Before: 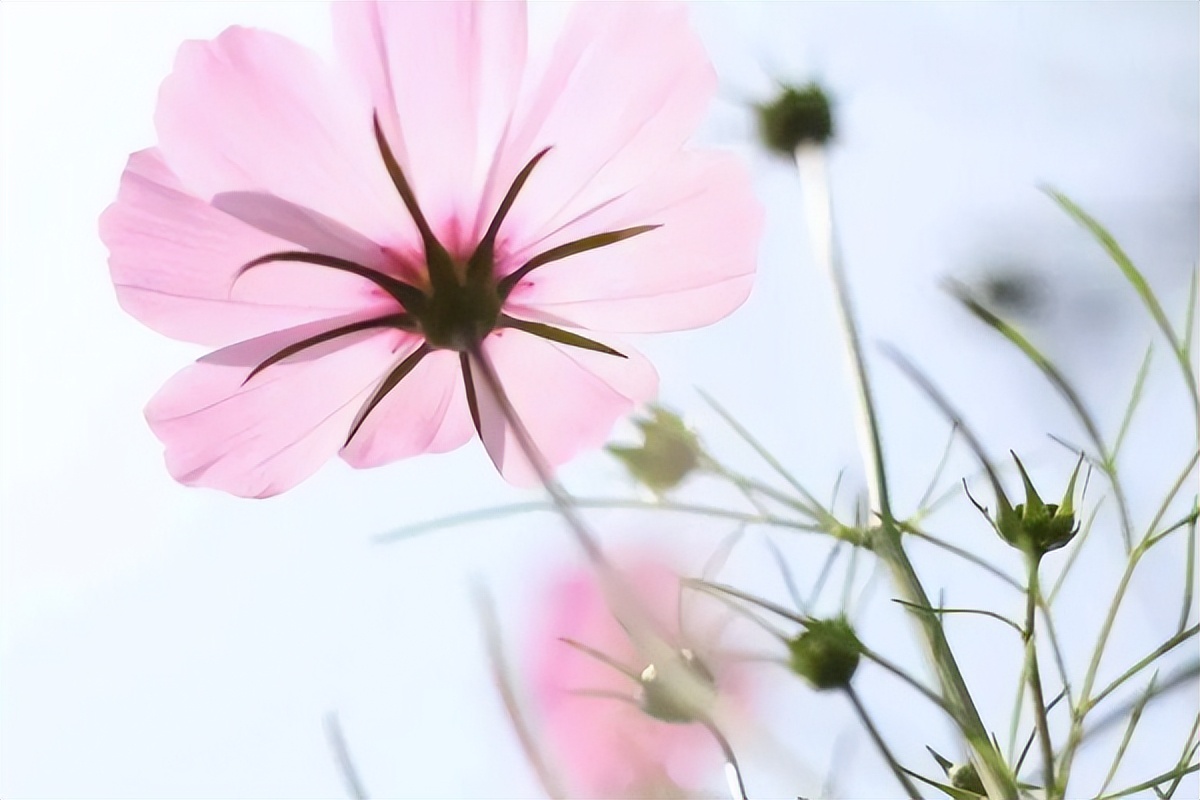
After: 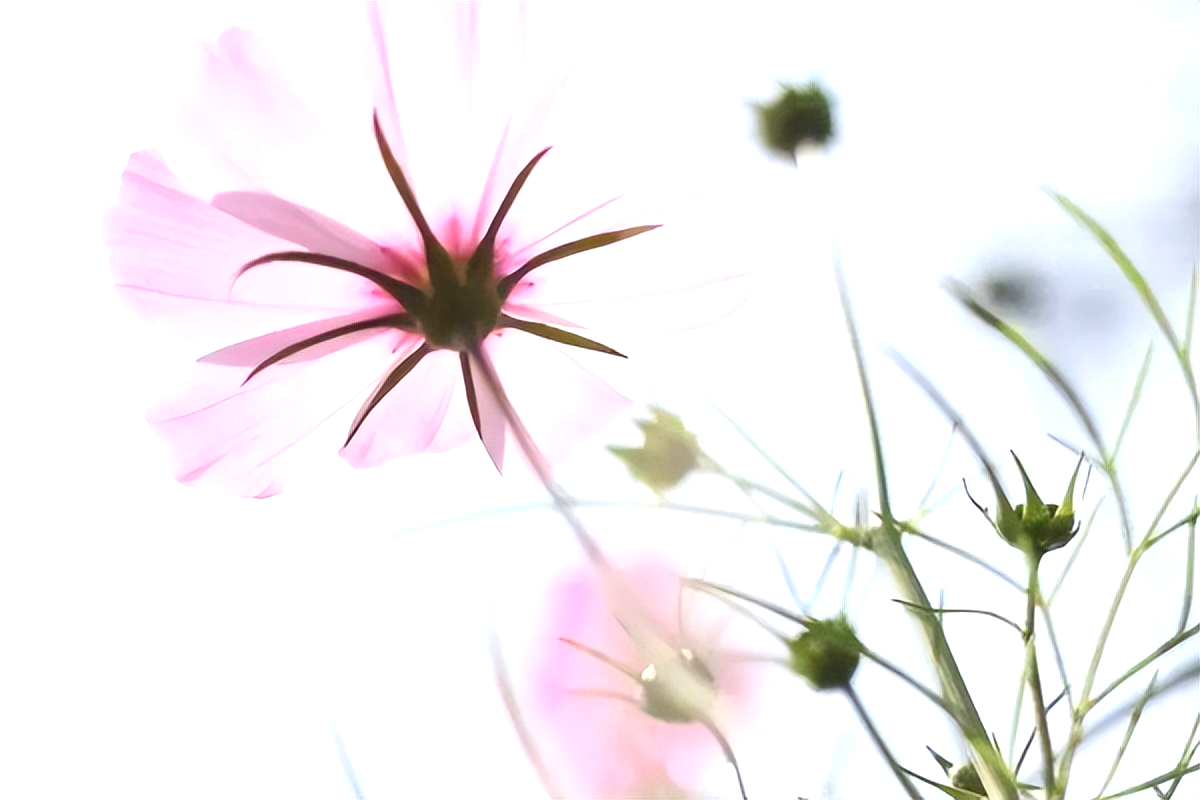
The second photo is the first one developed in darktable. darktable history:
exposure: black level correction -0.002, exposure 0.54 EV, compensate highlight preservation false
